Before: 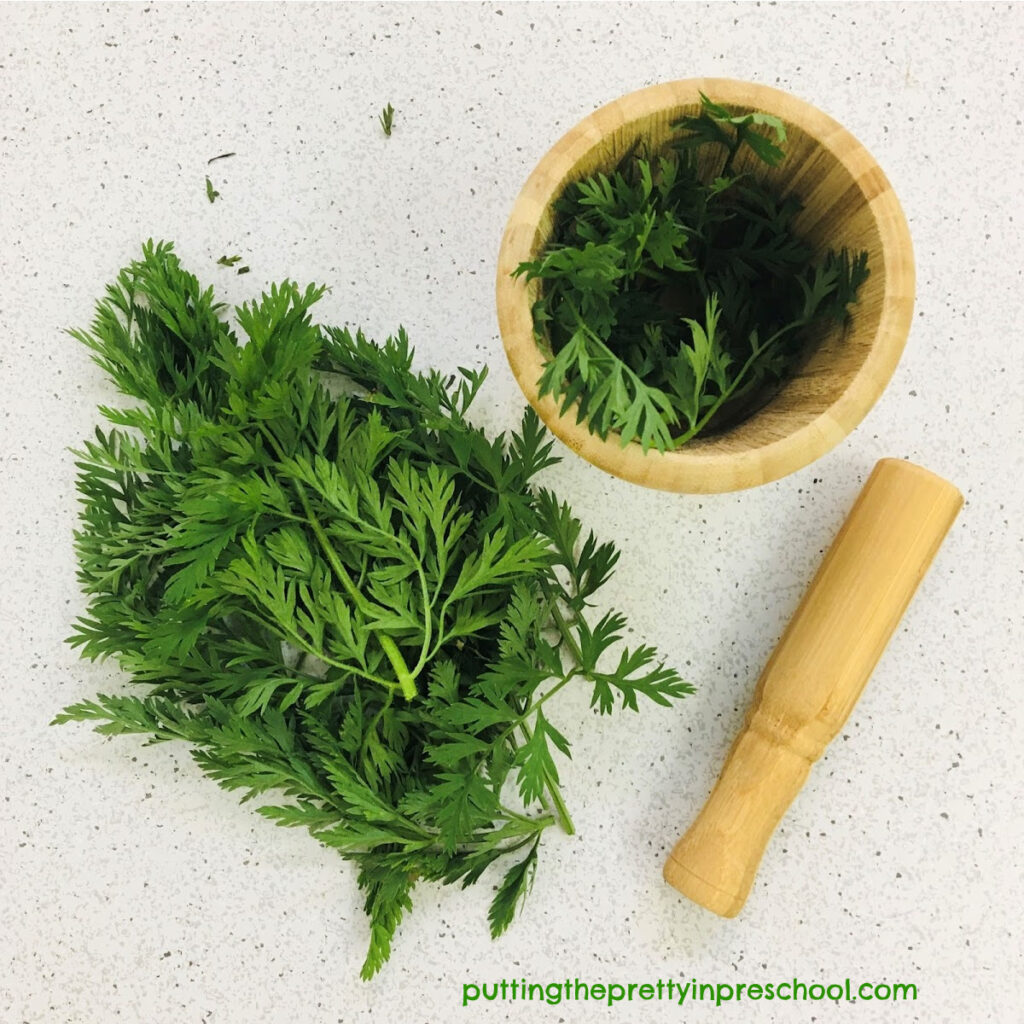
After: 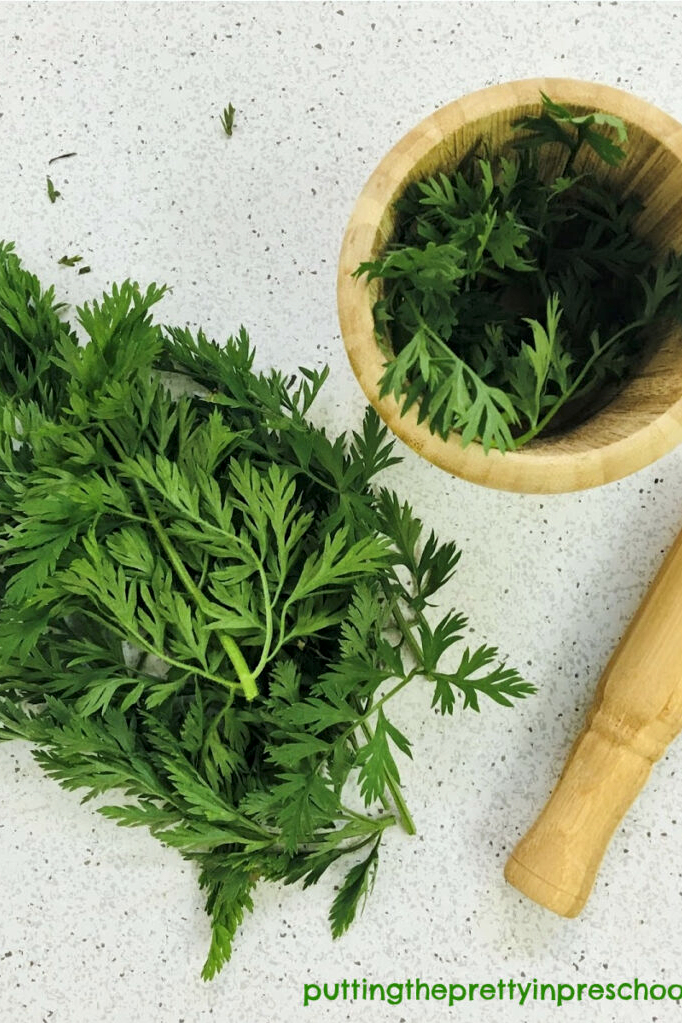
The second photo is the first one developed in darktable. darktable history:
local contrast: mode bilateral grid, contrast 30, coarseness 25, midtone range 0.2
contrast brightness saturation: saturation -0.05
crop and rotate: left 15.546%, right 17.787%
white balance: red 0.978, blue 0.999
